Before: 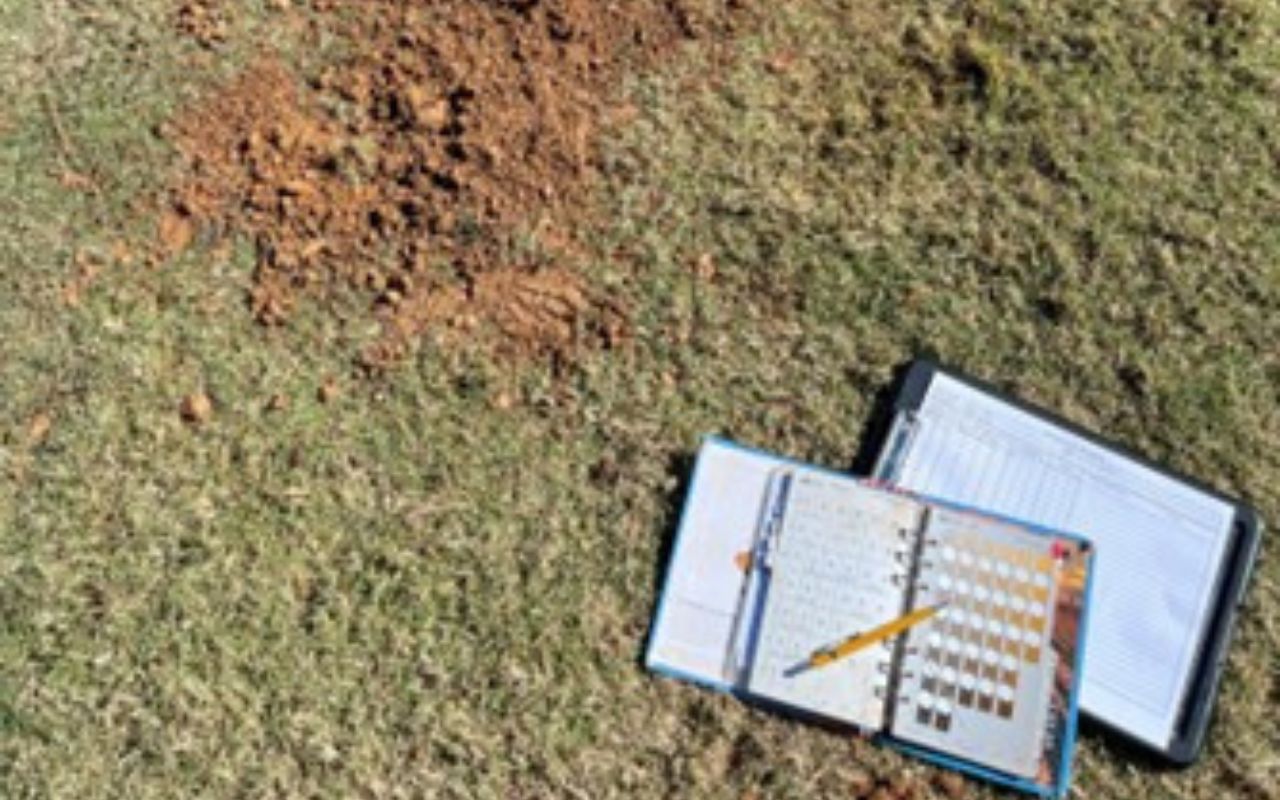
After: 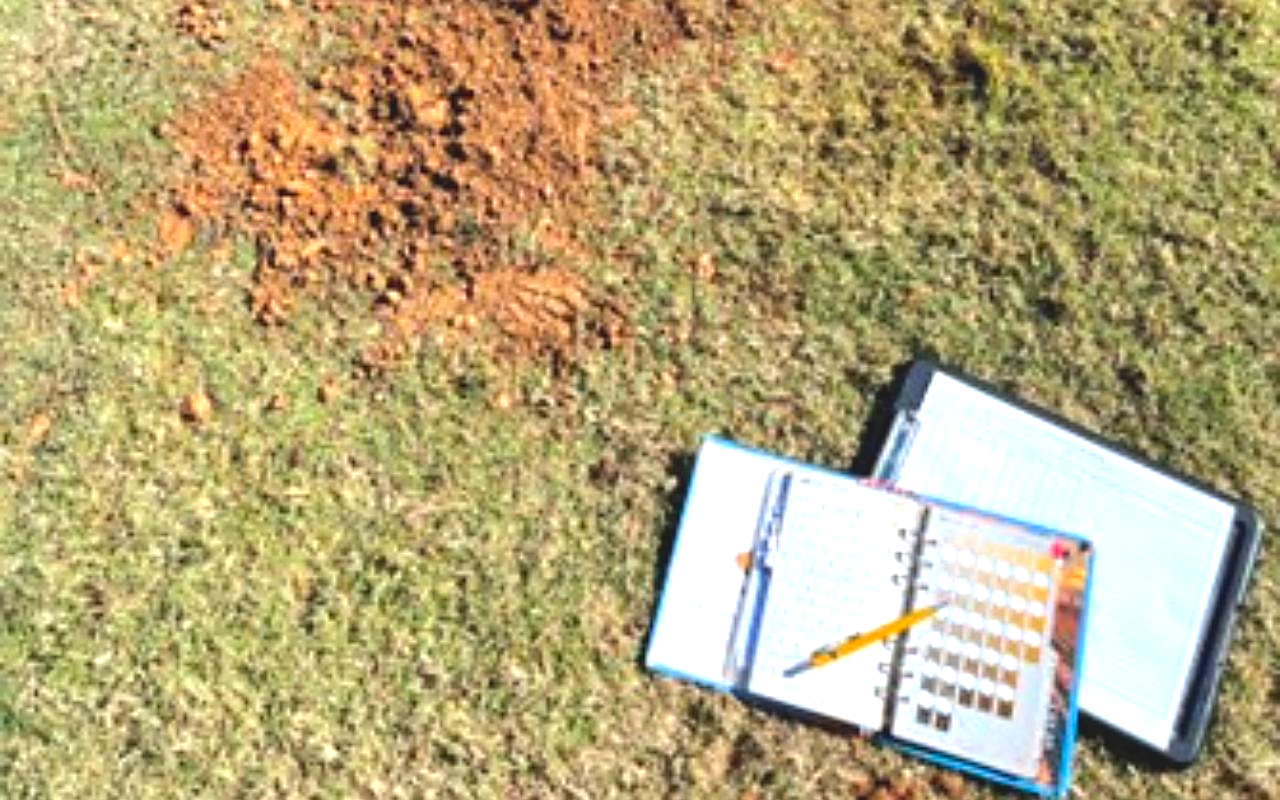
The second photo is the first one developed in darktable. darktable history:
exposure: black level correction 0, exposure 0.7 EV, compensate exposure bias true, compensate highlight preservation false
tone equalizer: -8 EV -0.417 EV, -7 EV -0.389 EV, -6 EV -0.333 EV, -5 EV -0.222 EV, -3 EV 0.222 EV, -2 EV 0.333 EV, -1 EV 0.389 EV, +0 EV 0.417 EV, edges refinement/feathering 500, mask exposure compensation -1.57 EV, preserve details no
sharpen: on, module defaults
contrast brightness saturation: contrast -0.19, saturation 0.19
